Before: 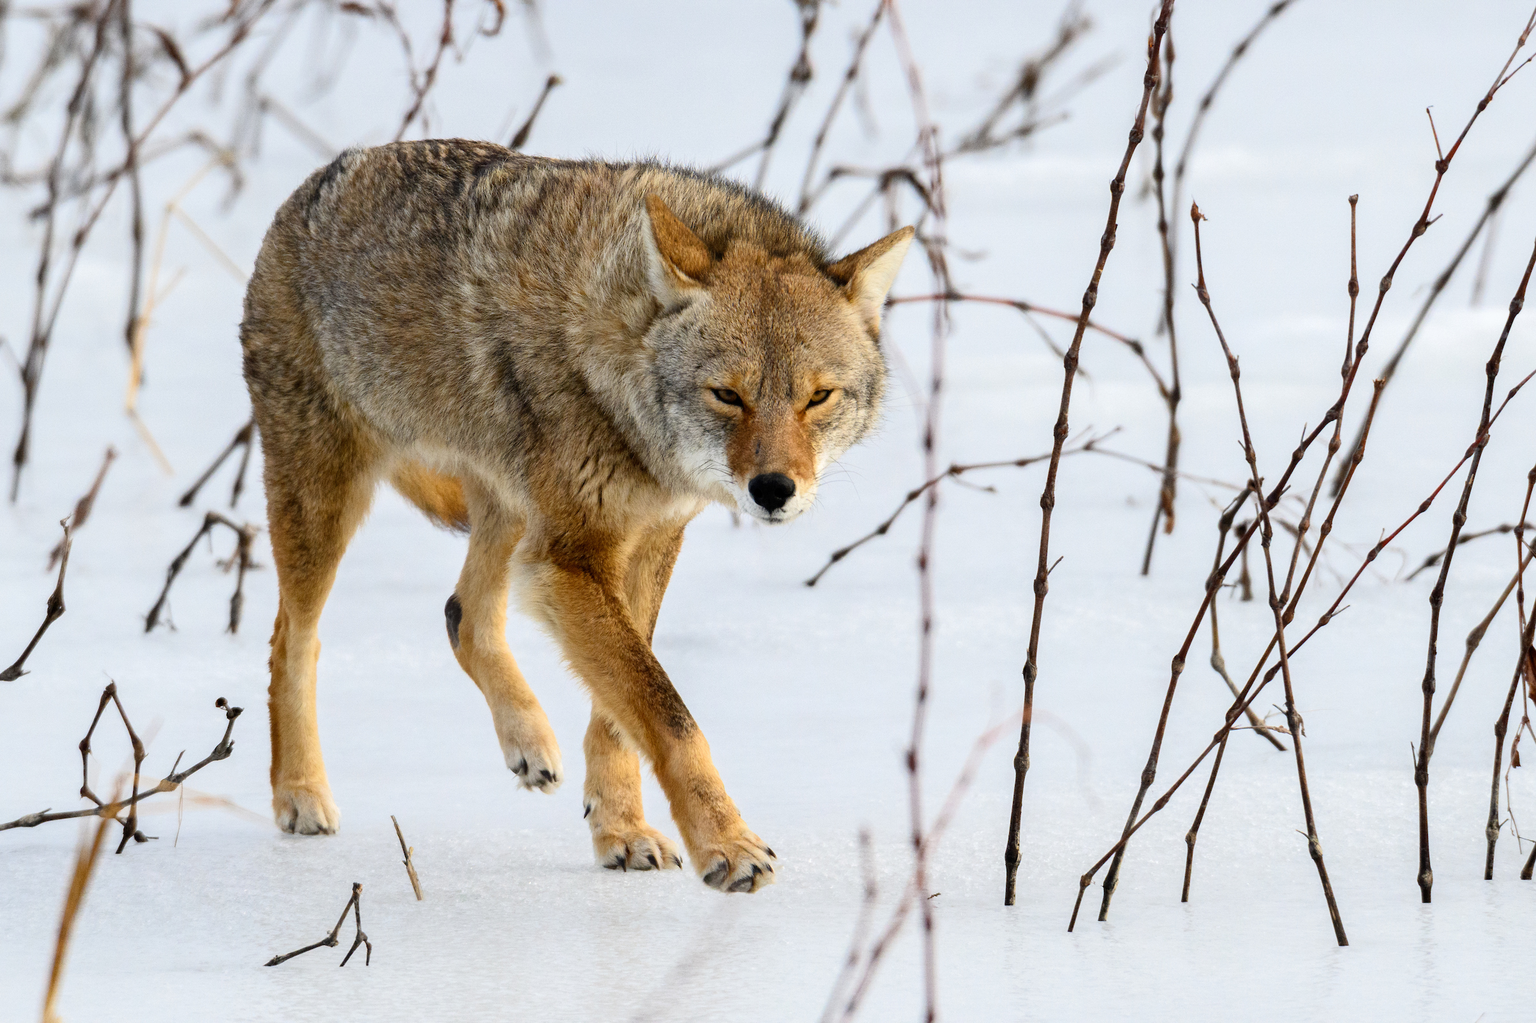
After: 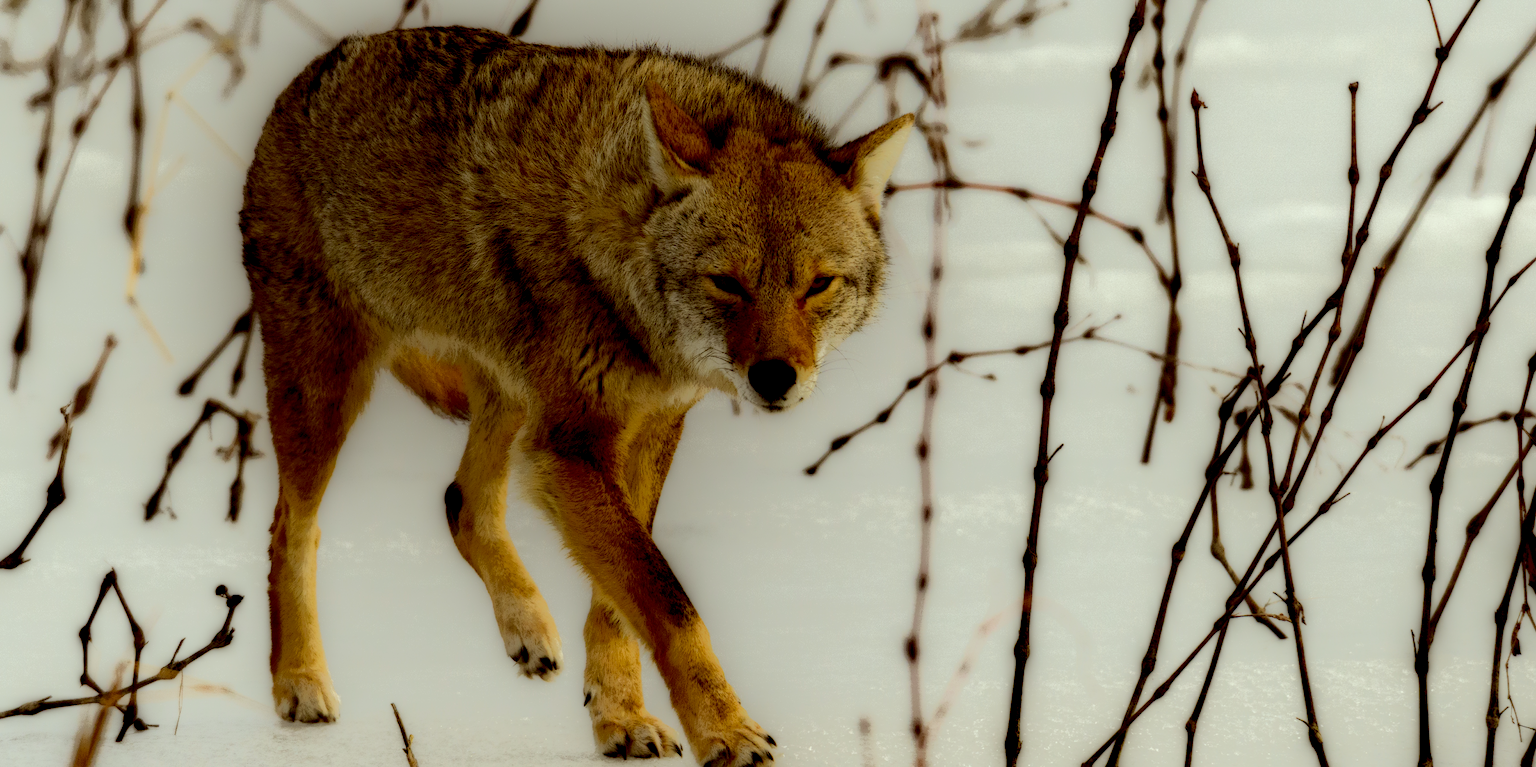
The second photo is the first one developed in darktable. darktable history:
local contrast: highlights 0%, shadows 198%, detail 164%, midtone range 0.001
color correction: highlights a* -5.3, highlights b* 9.8, shadows a* 9.8, shadows b* 24.26
crop: top 11.038%, bottom 13.962%
